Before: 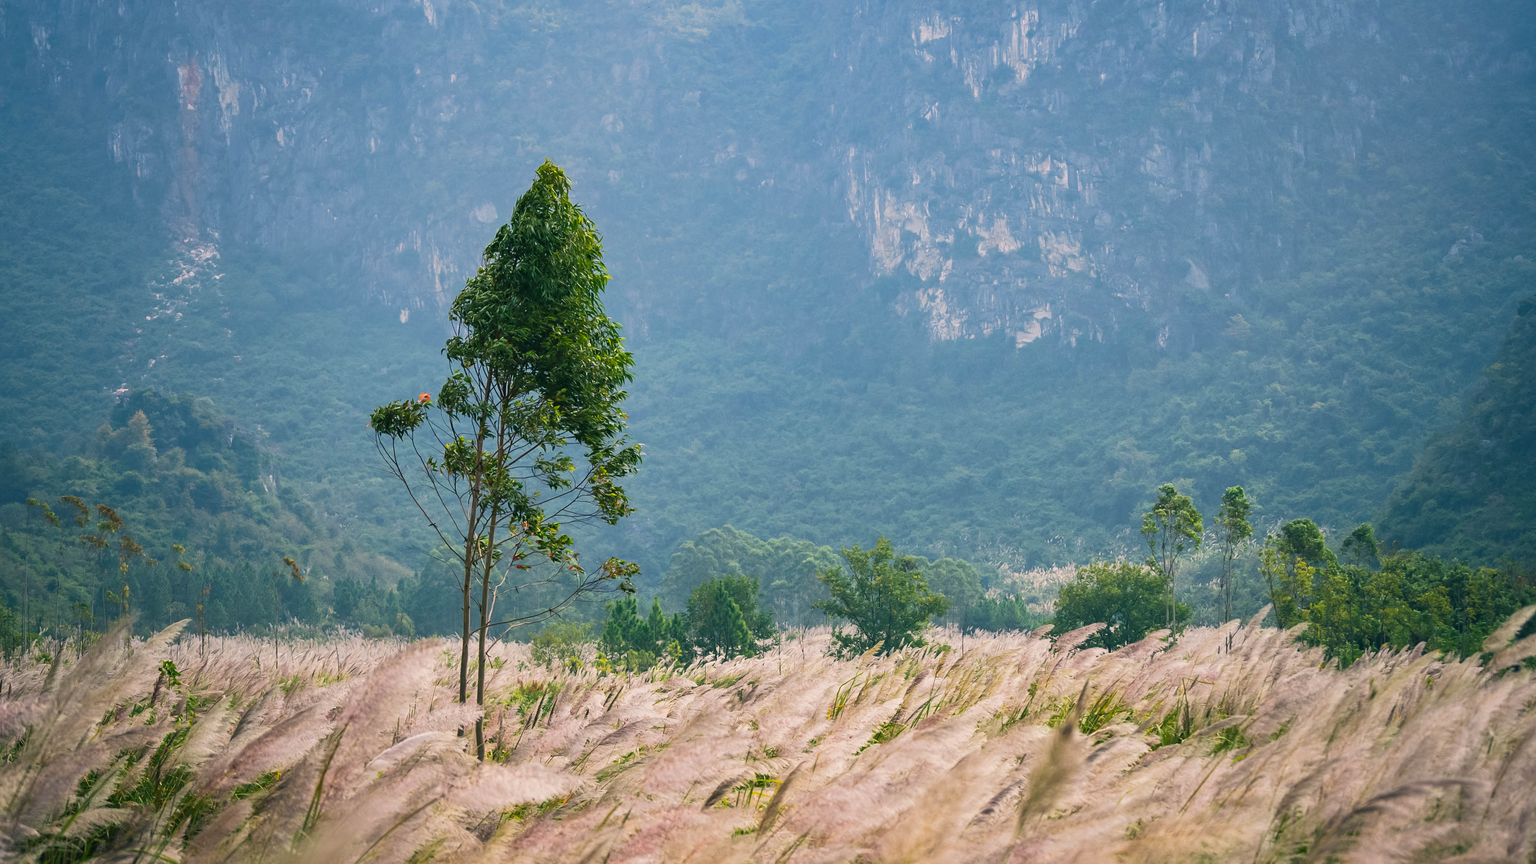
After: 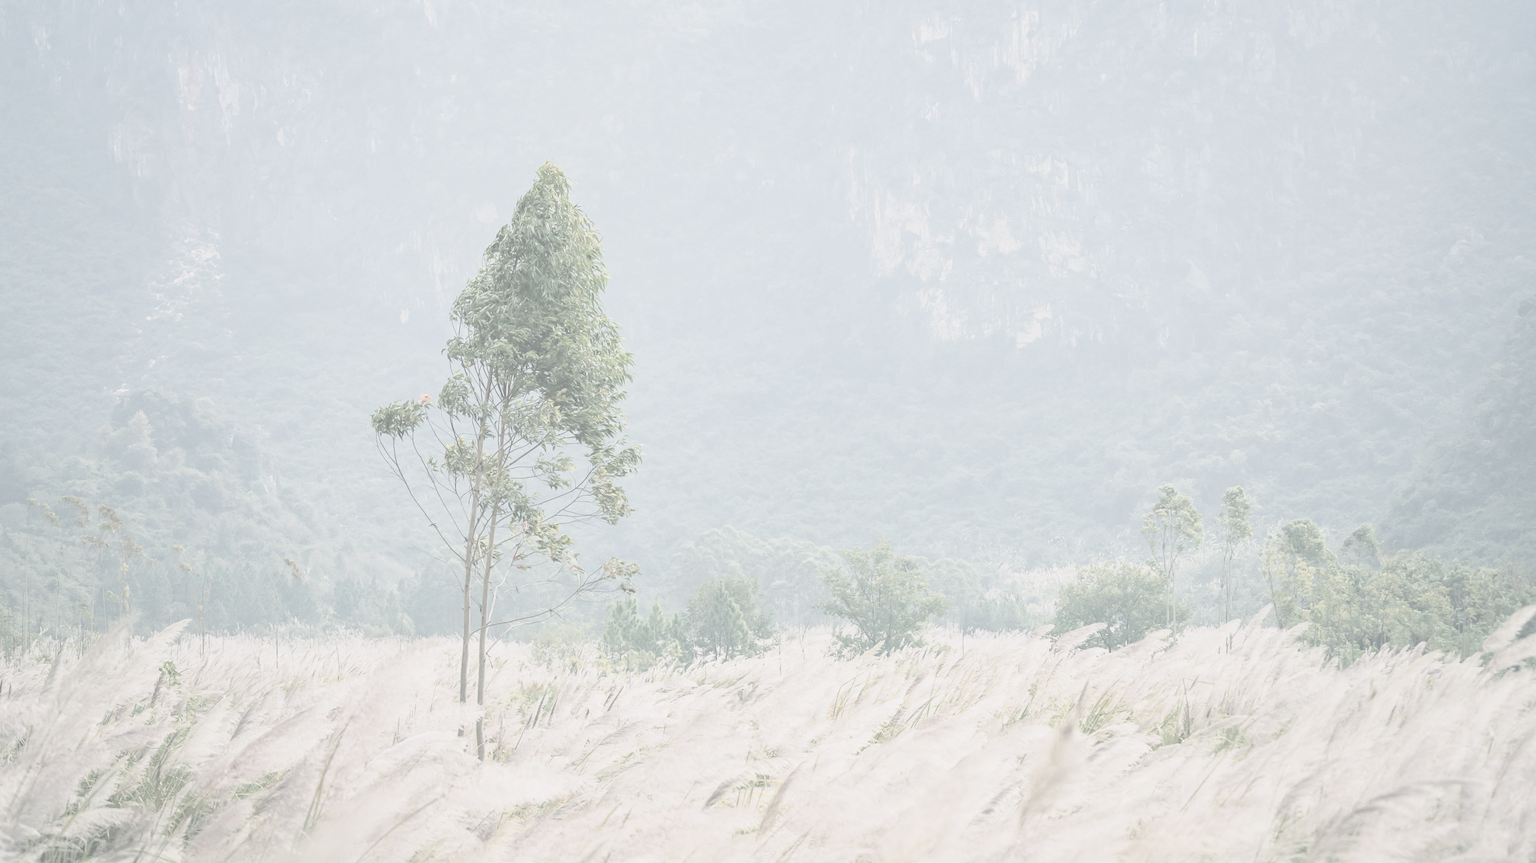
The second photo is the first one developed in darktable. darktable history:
exposure: black level correction 0.002, compensate highlight preservation false
contrast brightness saturation: contrast -0.32, brightness 0.75, saturation -0.78
tone curve: curves: ch0 [(0, 0) (0.003, 0.108) (0.011, 0.108) (0.025, 0.108) (0.044, 0.113) (0.069, 0.113) (0.1, 0.121) (0.136, 0.136) (0.177, 0.16) (0.224, 0.192) (0.277, 0.246) (0.335, 0.324) (0.399, 0.419) (0.468, 0.518) (0.543, 0.622) (0.623, 0.721) (0.709, 0.815) (0.801, 0.893) (0.898, 0.949) (1, 1)], preserve colors none
